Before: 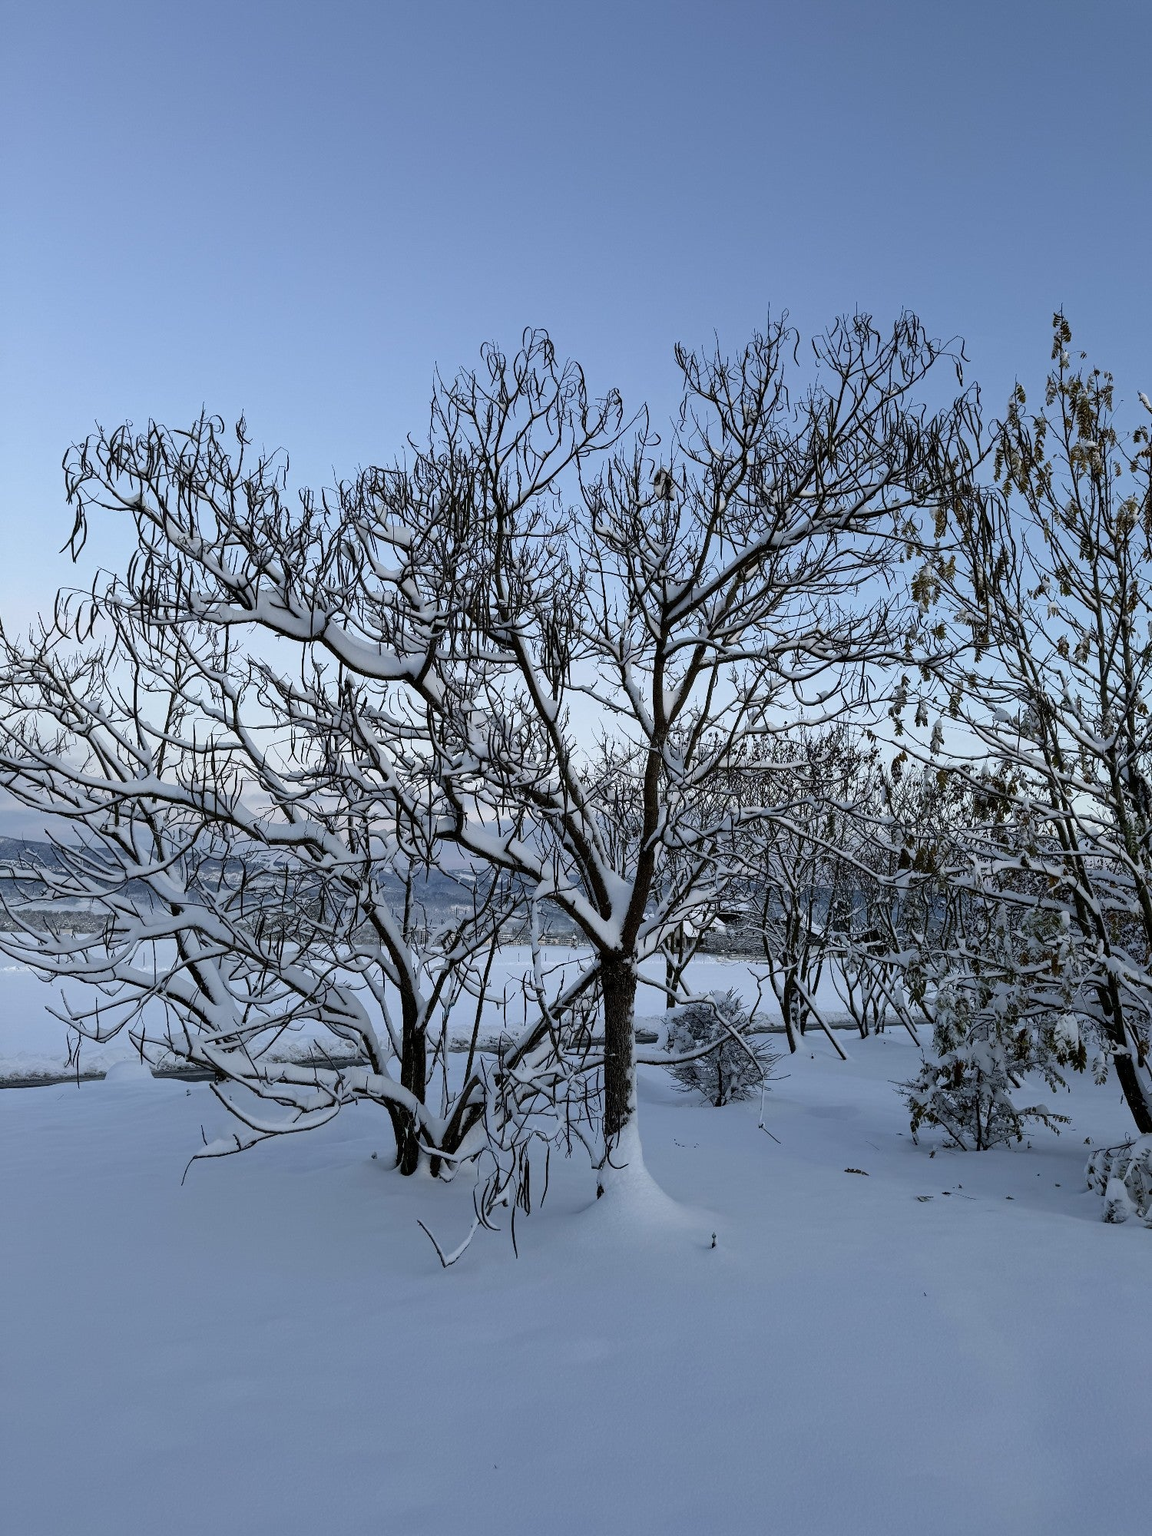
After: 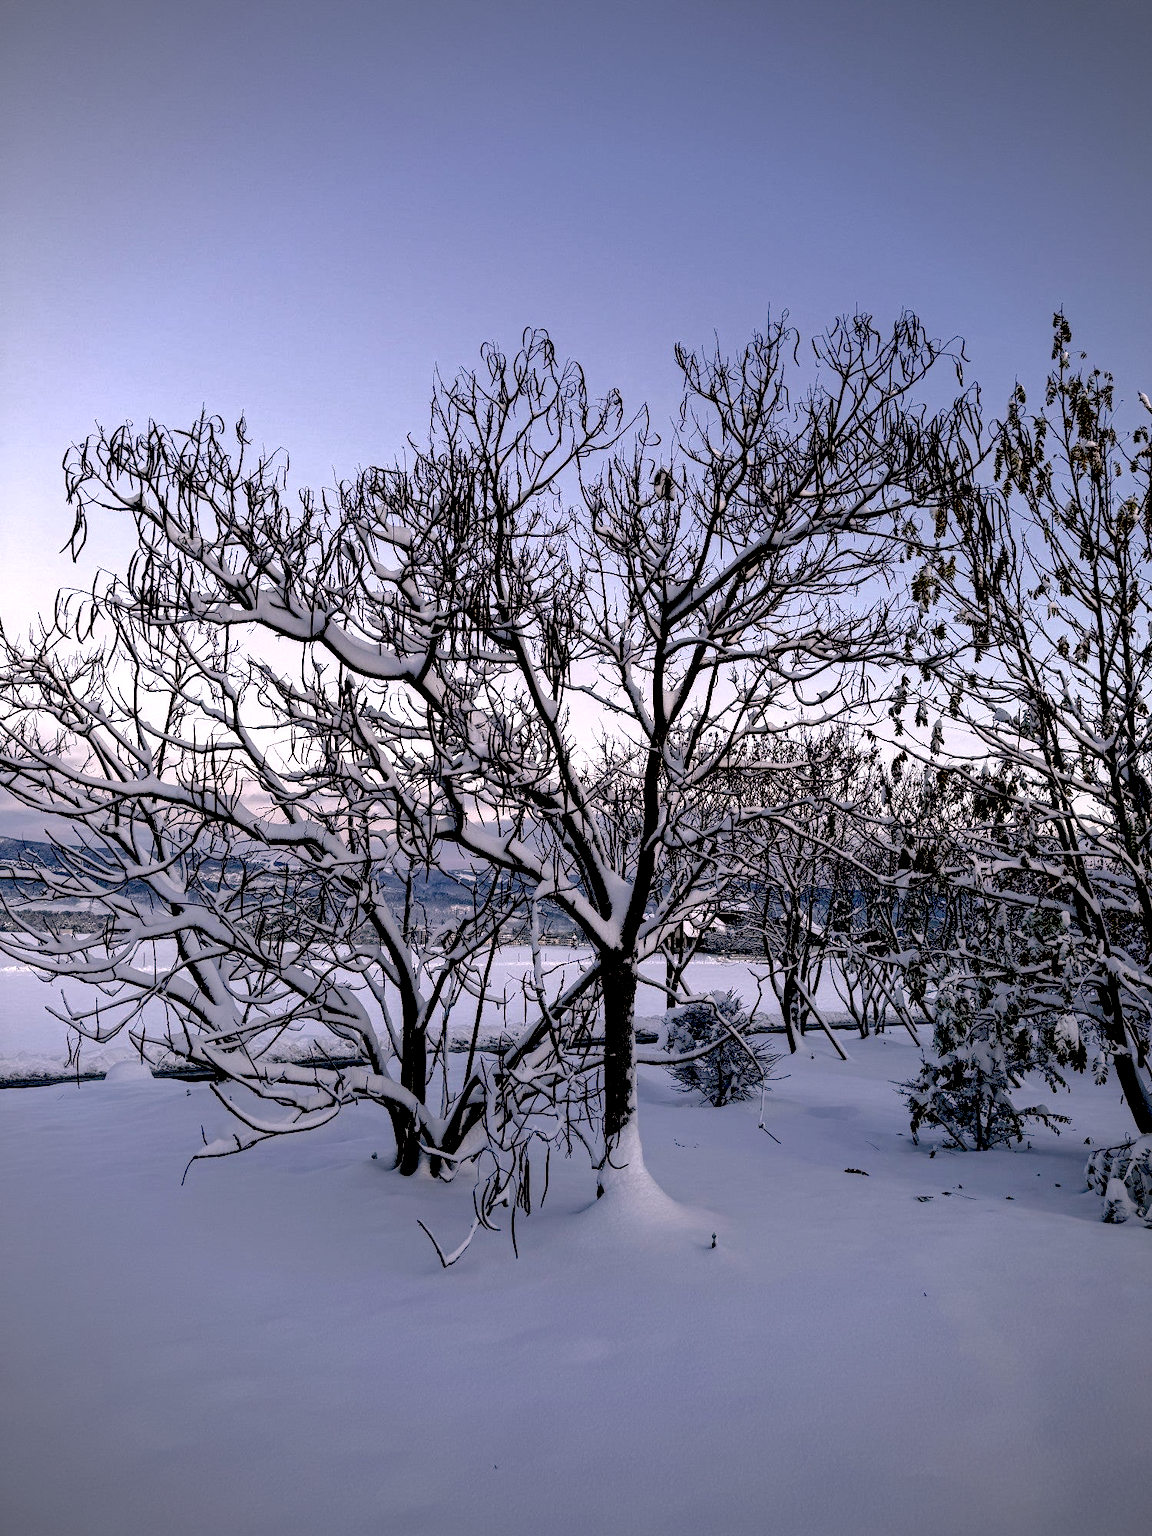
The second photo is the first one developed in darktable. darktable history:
color correction #1: highlights a* 3.84, highlights b* 5.07
tone curve: curves: ch0 [(0, 0) (0.568, 0.517) (0.8, 0.717) (1, 1)]
vignetting: on, module defaults
exposure: black level correction 0.04, exposure 0.5 EV, compensate highlight preservation false
local contrast: highlights 83%, shadows 81%
color correction: highlights a* 12.23, highlights b* 5.41
